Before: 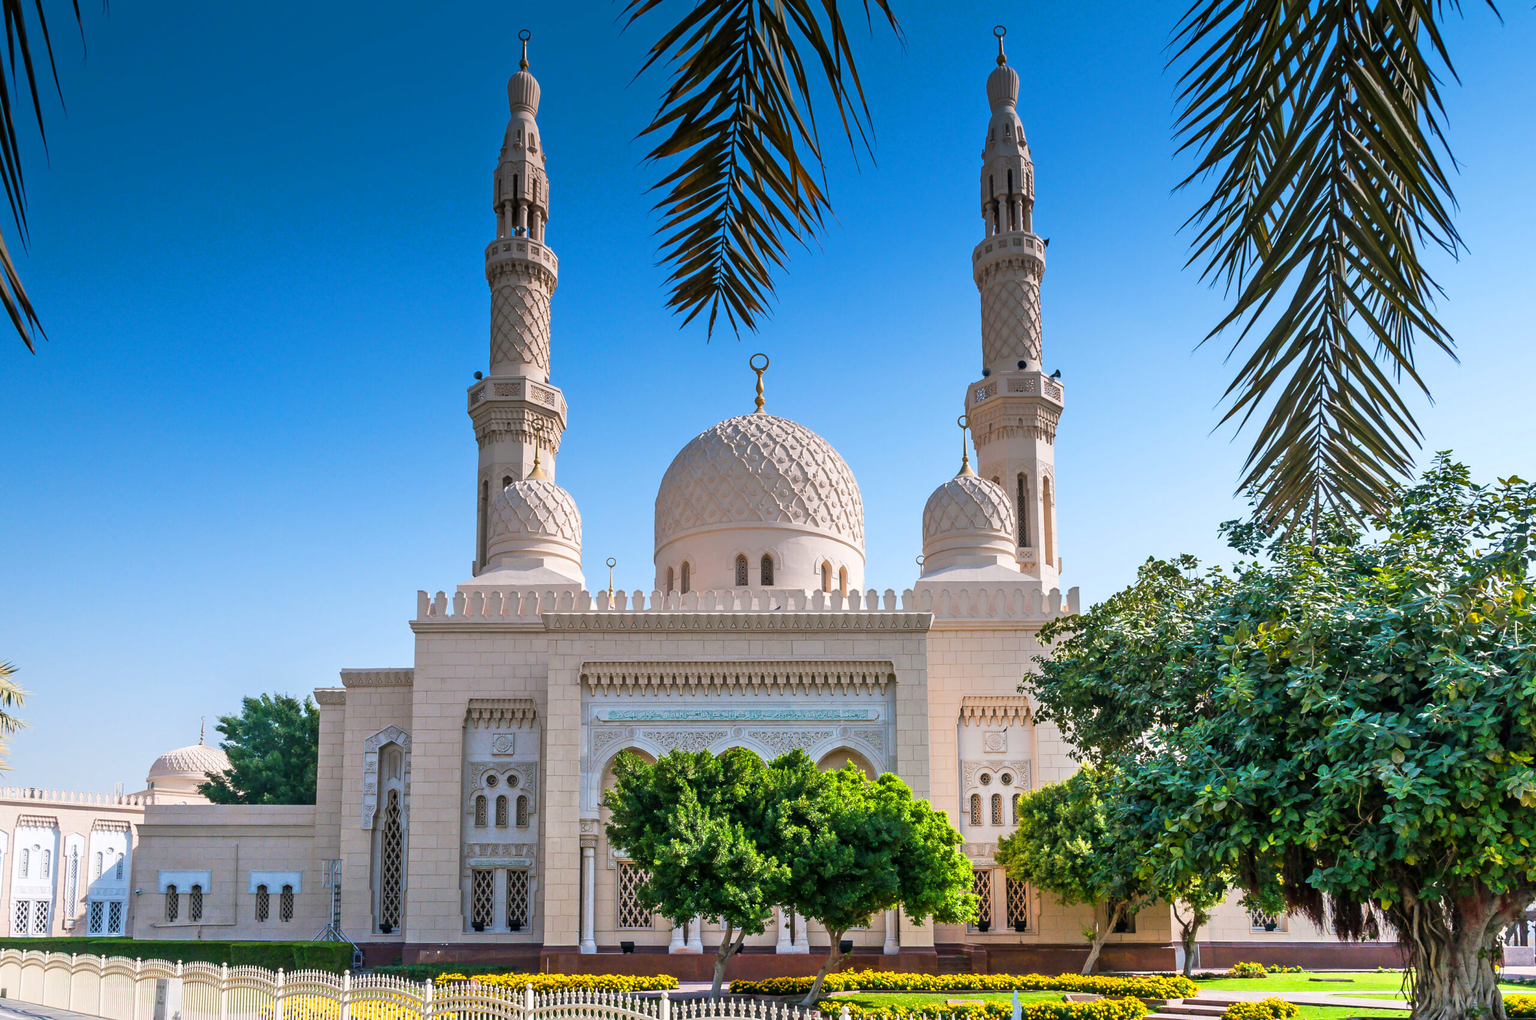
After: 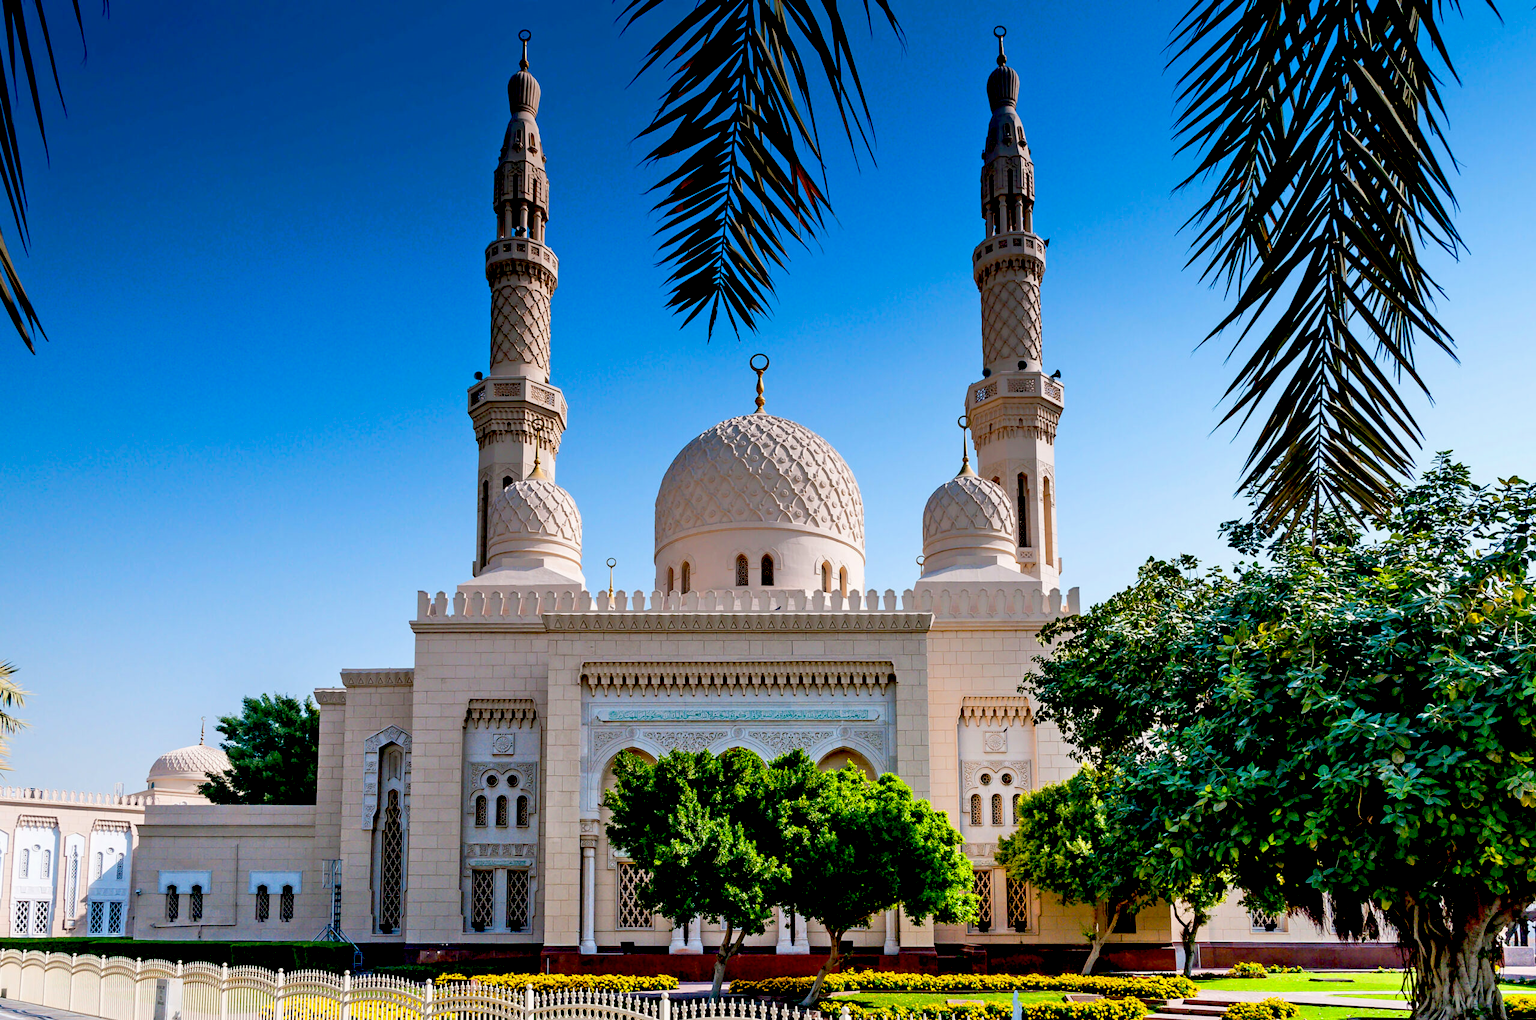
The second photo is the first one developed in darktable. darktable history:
exposure: black level correction 0.055, exposure -0.034 EV, compensate highlight preservation false
